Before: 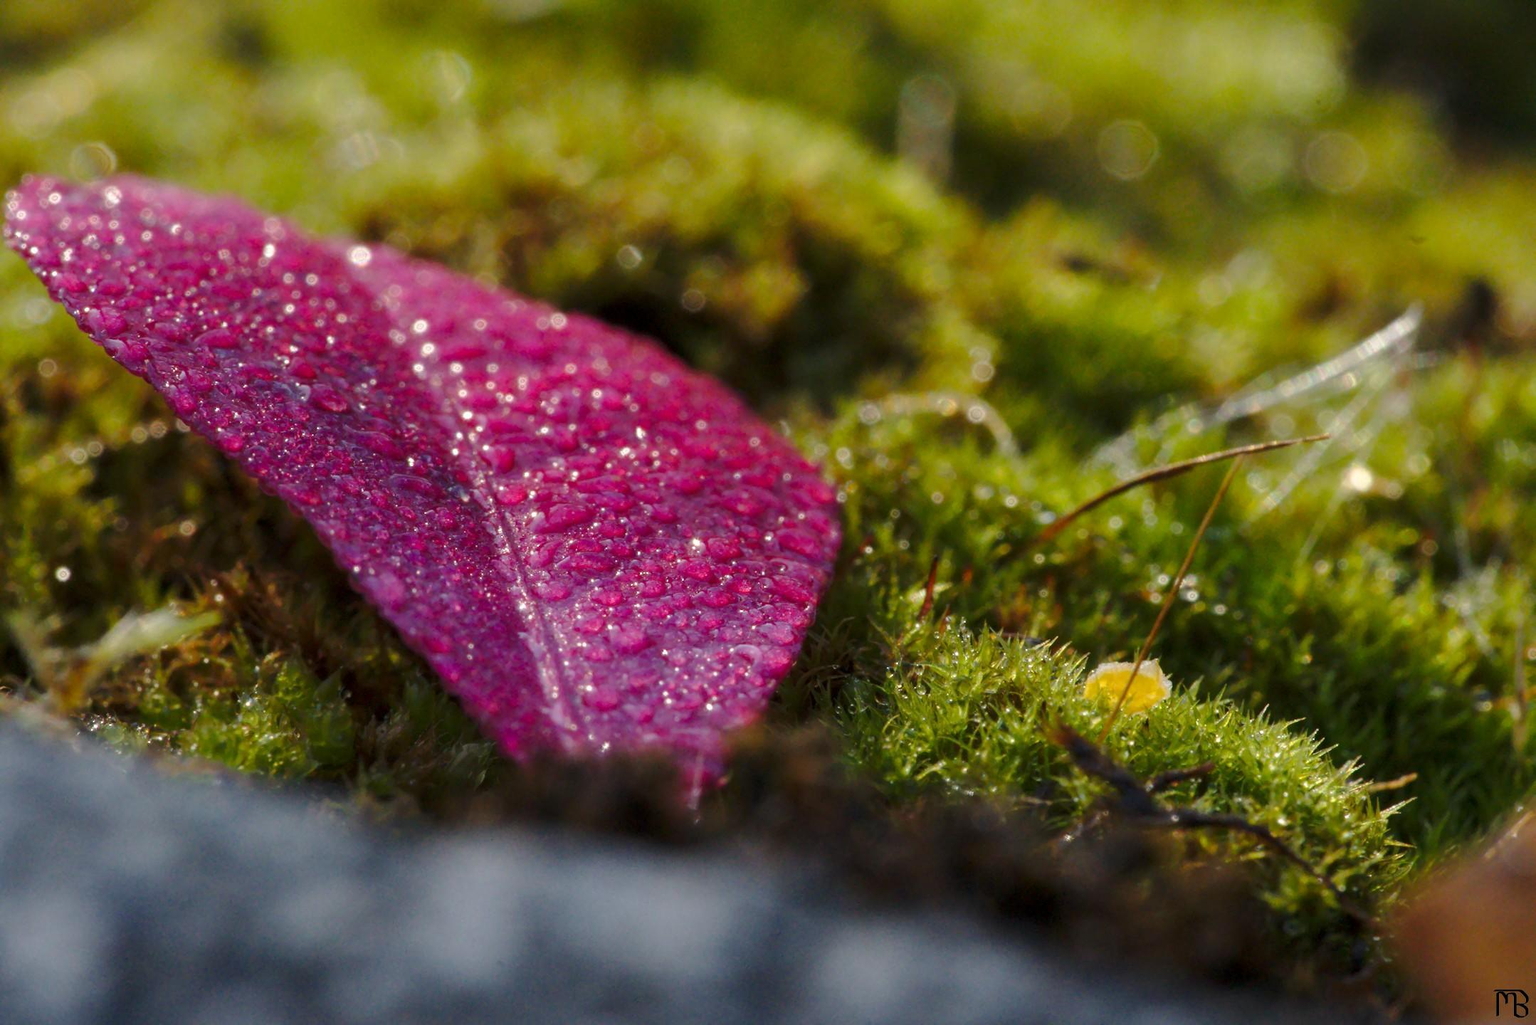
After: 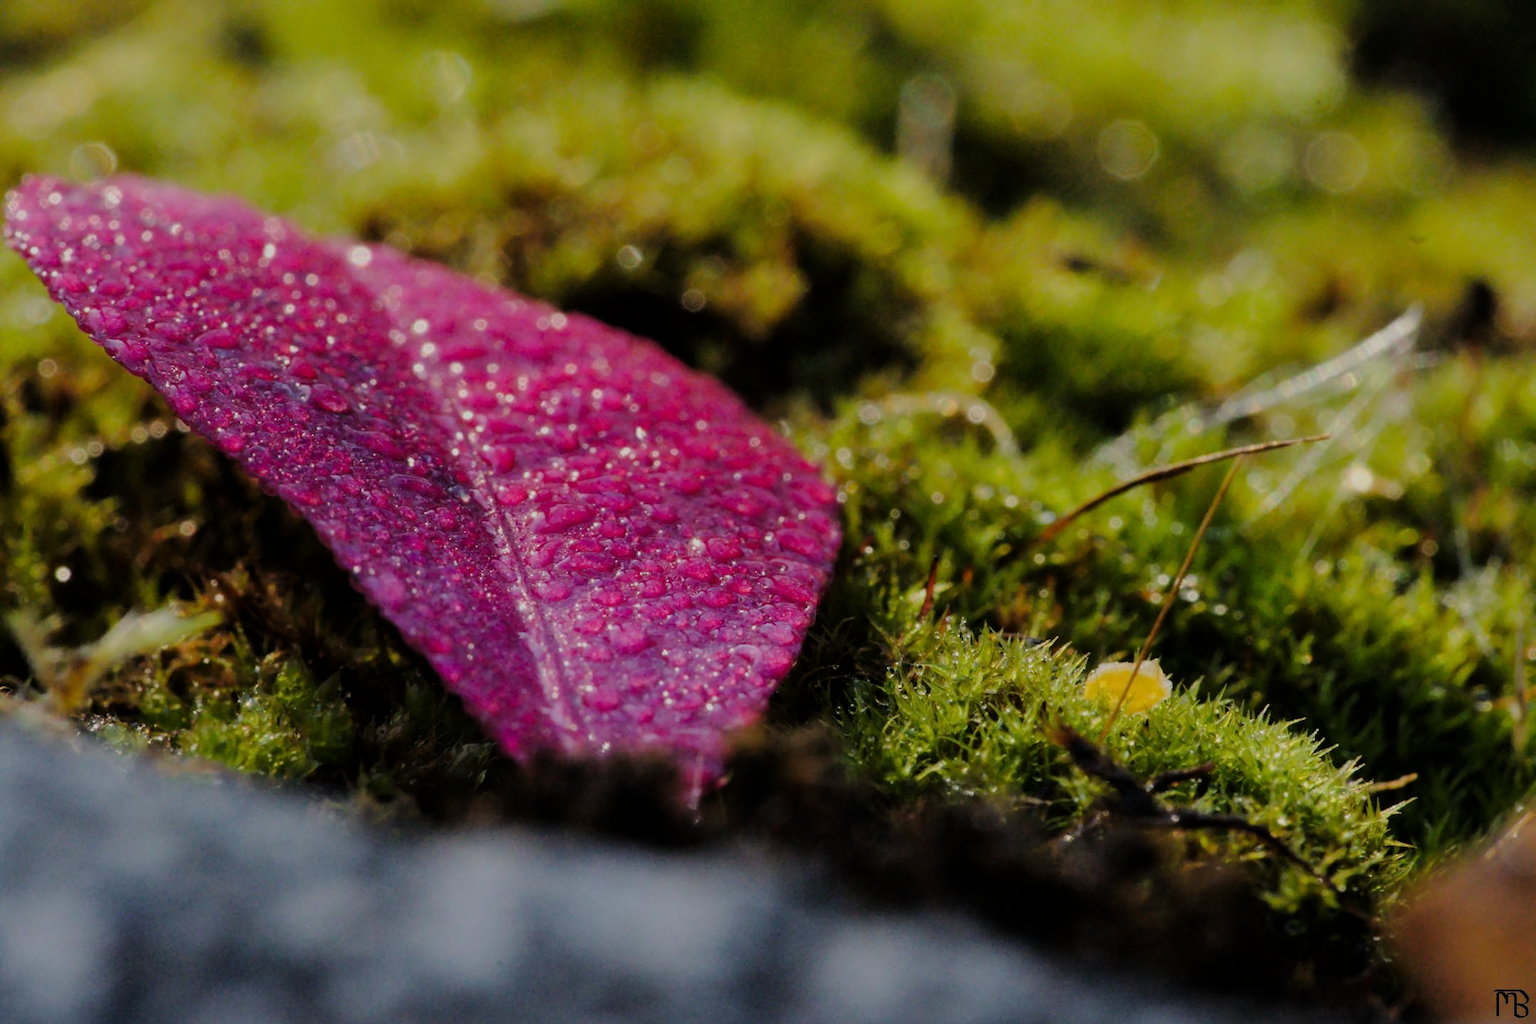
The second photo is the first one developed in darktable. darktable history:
tone equalizer: on, module defaults
filmic rgb: black relative exposure -6.15 EV, white relative exposure 6.96 EV, hardness 2.23, color science v6 (2022)
